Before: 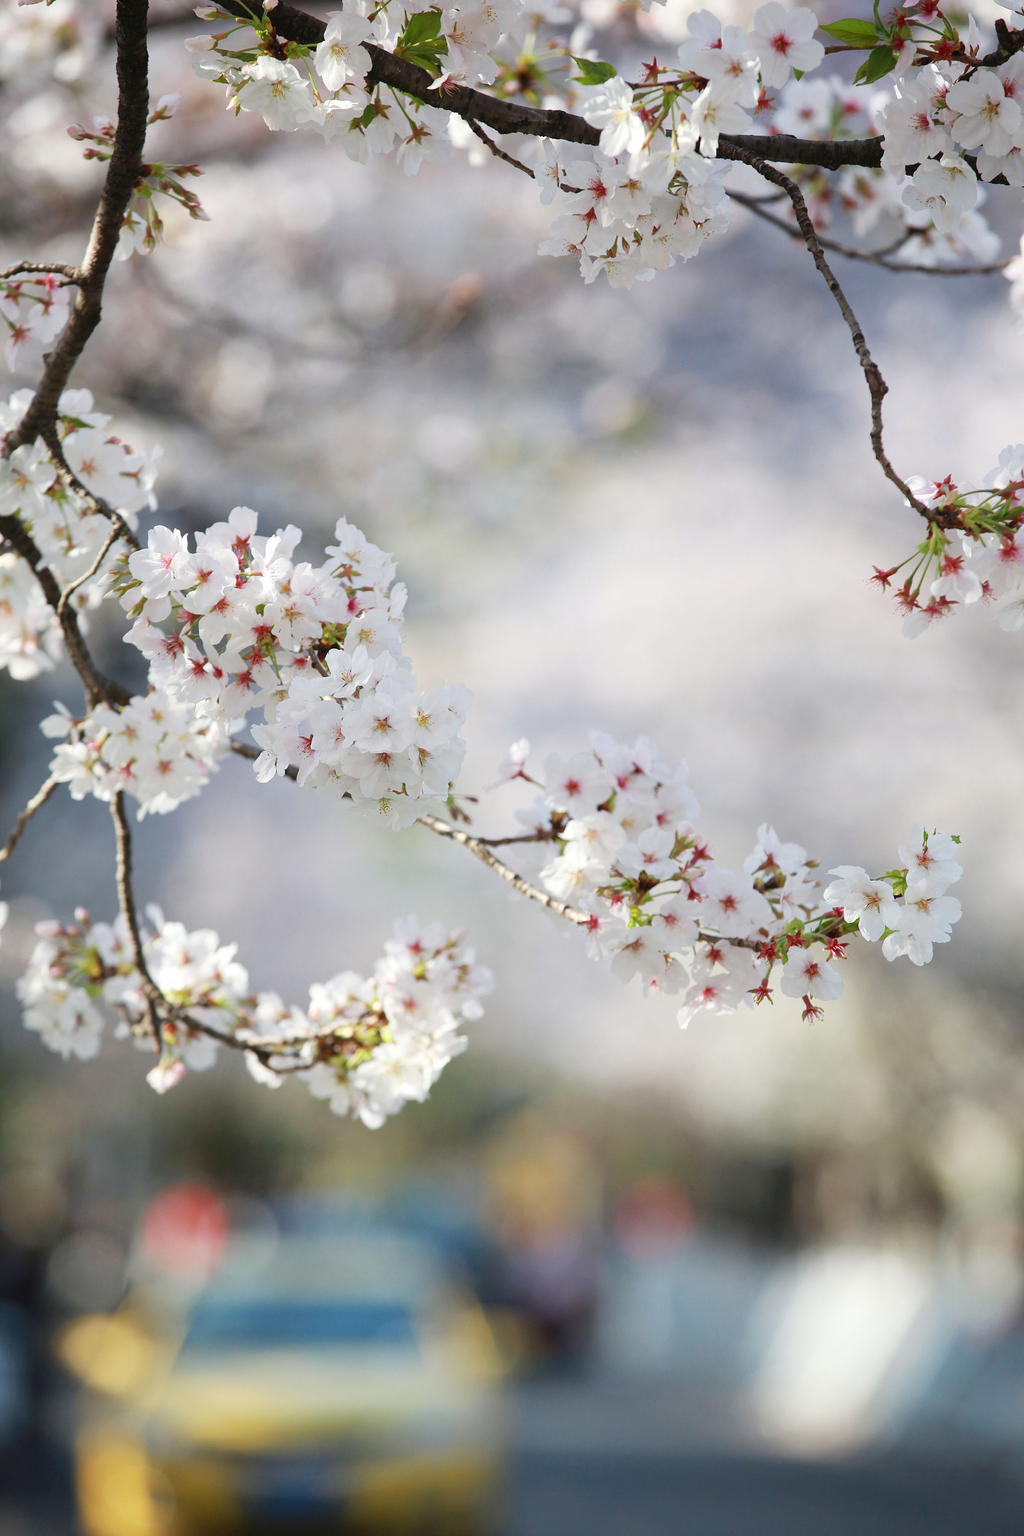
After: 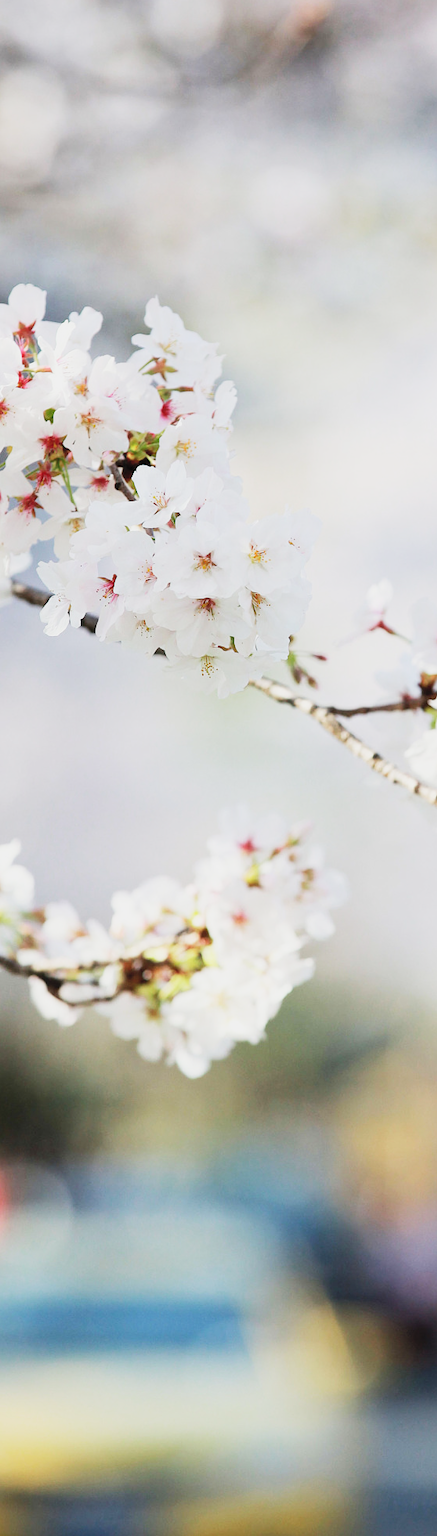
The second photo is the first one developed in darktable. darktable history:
contrast brightness saturation: contrast 0.14, brightness 0.21
crop and rotate: left 21.77%, top 18.528%, right 44.676%, bottom 2.997%
sigmoid: contrast 1.7, skew -0.1, preserve hue 0%, red attenuation 0.1, red rotation 0.035, green attenuation 0.1, green rotation -0.017, blue attenuation 0.15, blue rotation -0.052, base primaries Rec2020
